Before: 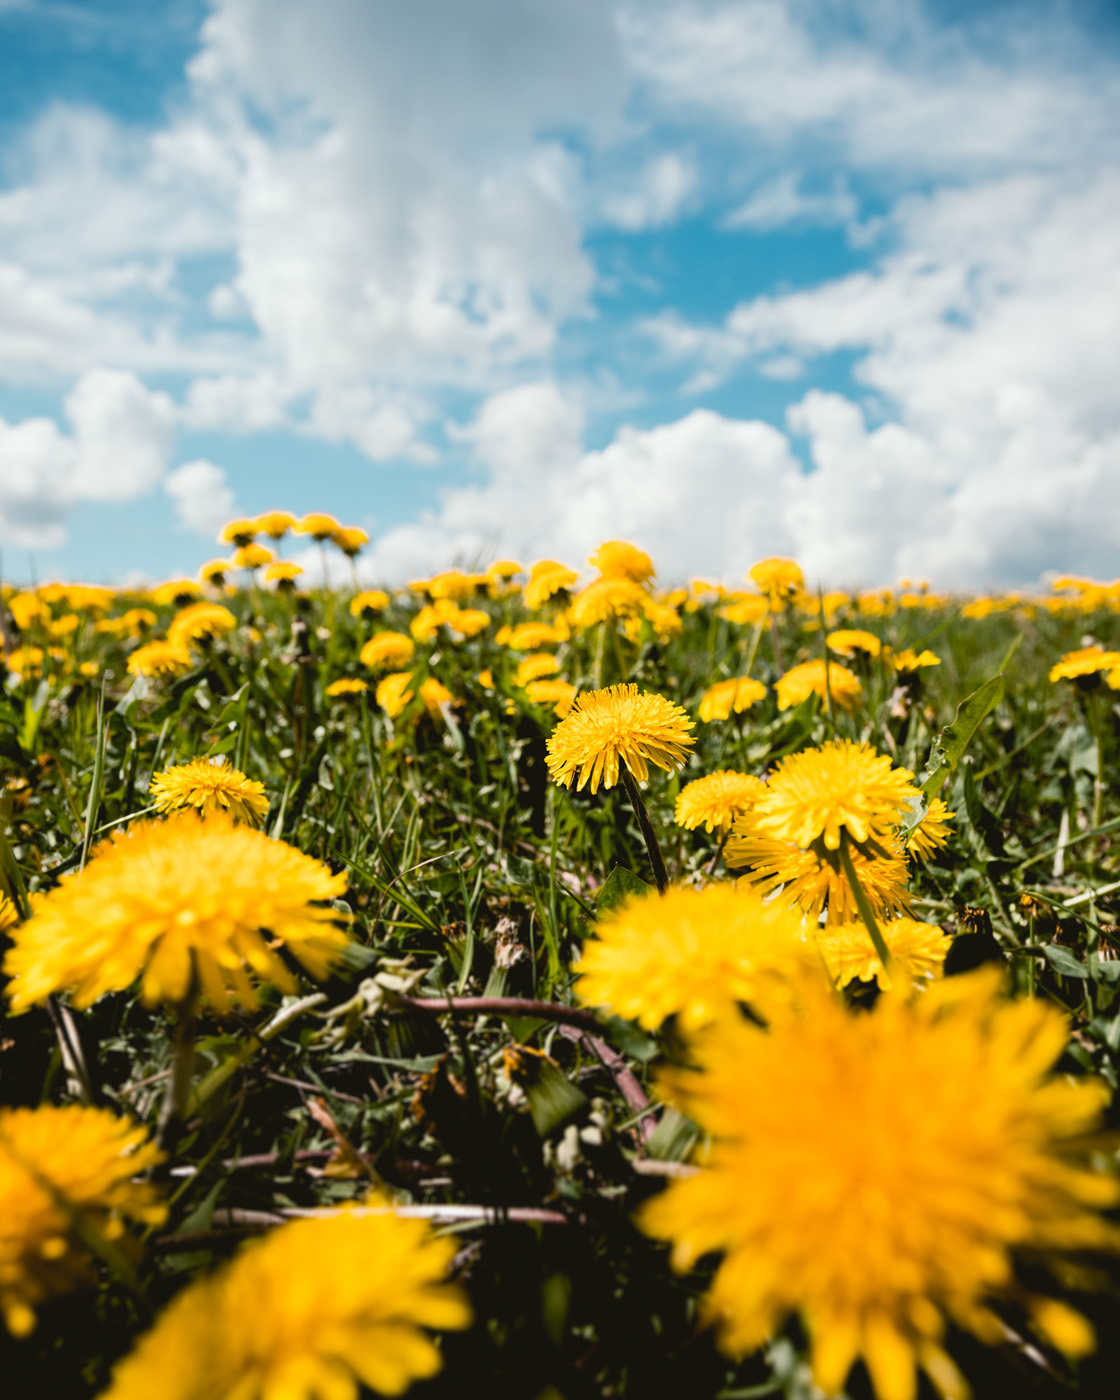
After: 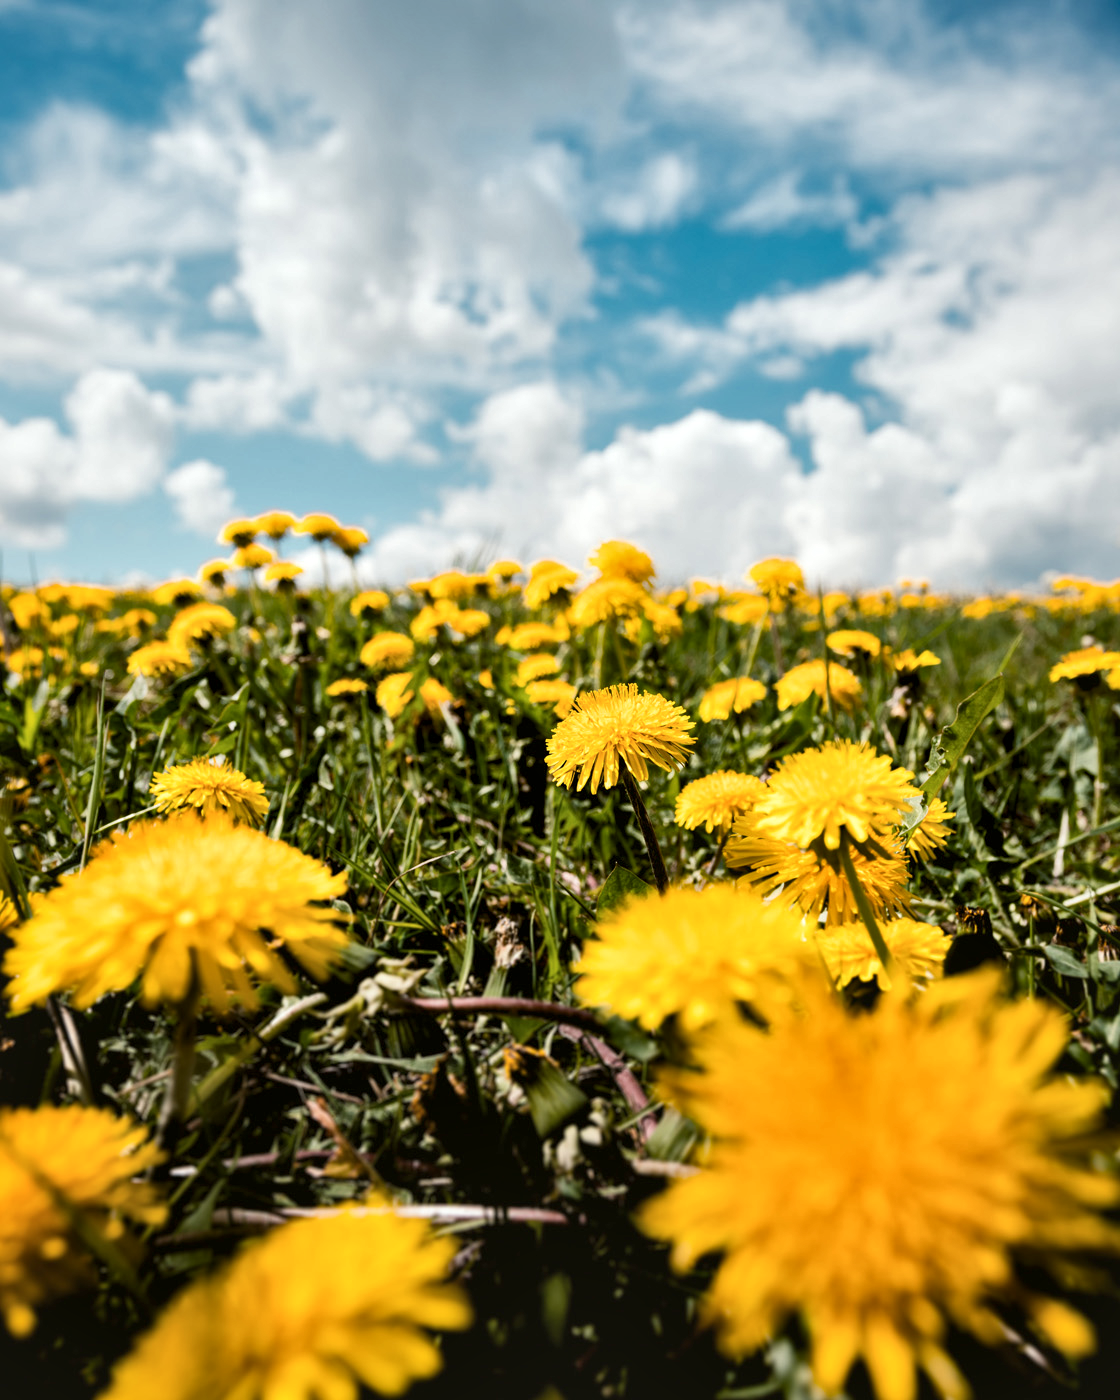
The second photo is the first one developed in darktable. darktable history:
local contrast: mode bilateral grid, contrast 26, coarseness 61, detail 152%, midtone range 0.2
exposure: exposure -0.041 EV, compensate exposure bias true, compensate highlight preservation false
